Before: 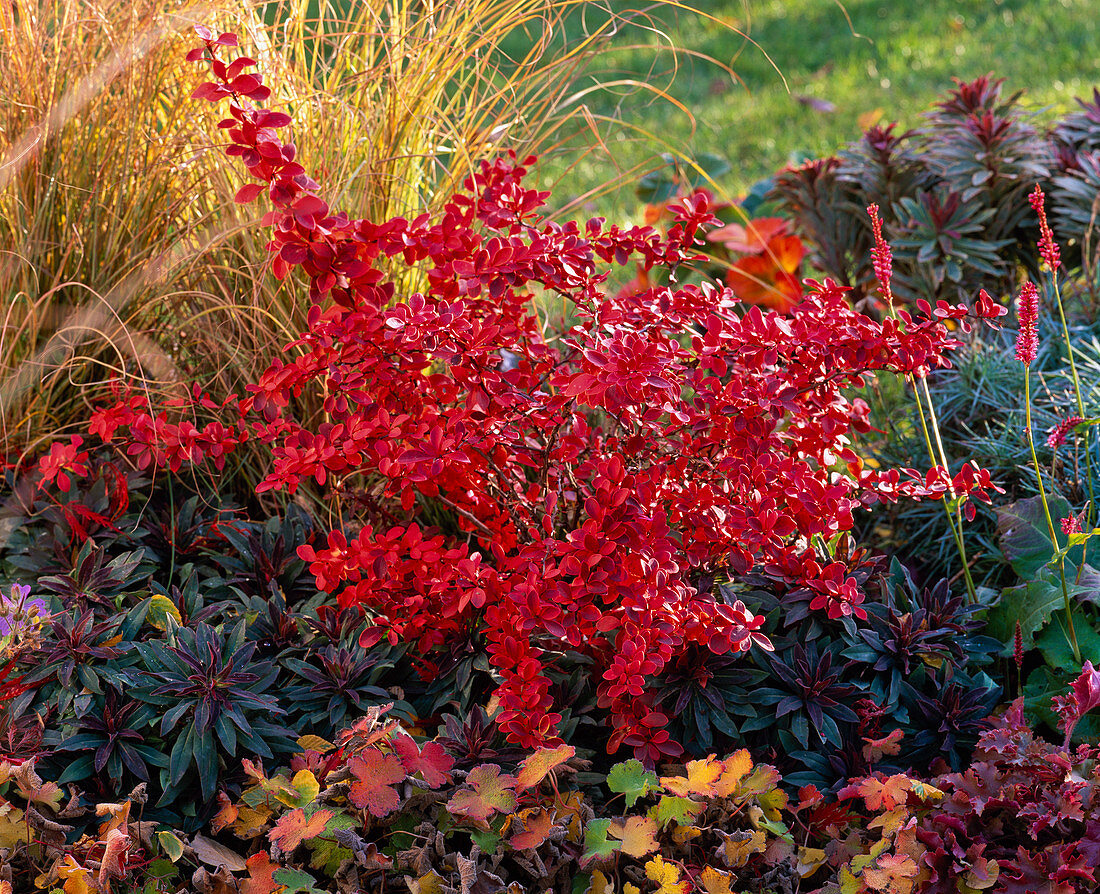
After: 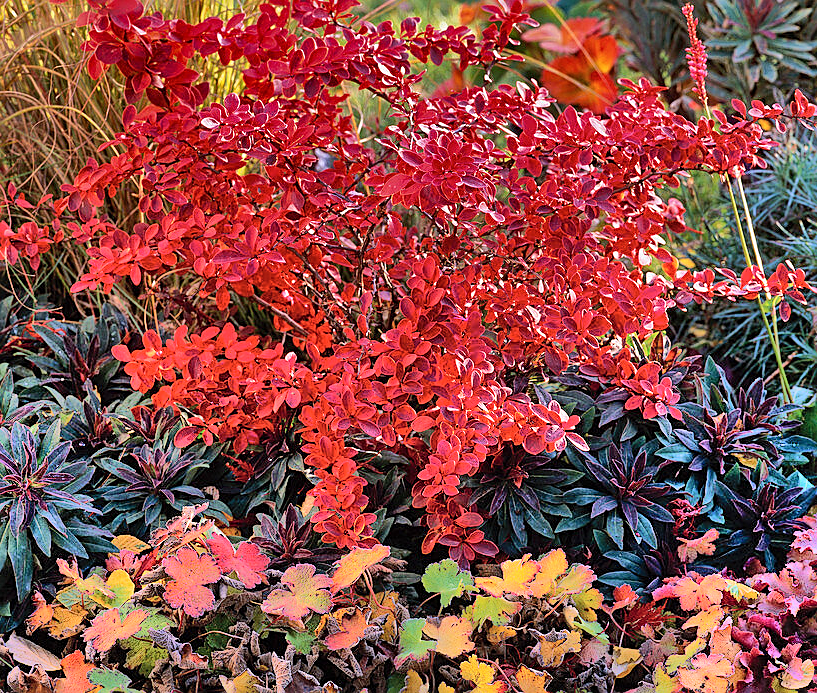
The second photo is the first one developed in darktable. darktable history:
shadows and highlights: radius 123.67, shadows 98.18, white point adjustment -2.91, highlights -99.72, soften with gaussian
sharpen: on, module defaults
color correction: highlights b* -0.005, saturation 0.986
crop: left 16.874%, top 22.406%, right 8.782%
